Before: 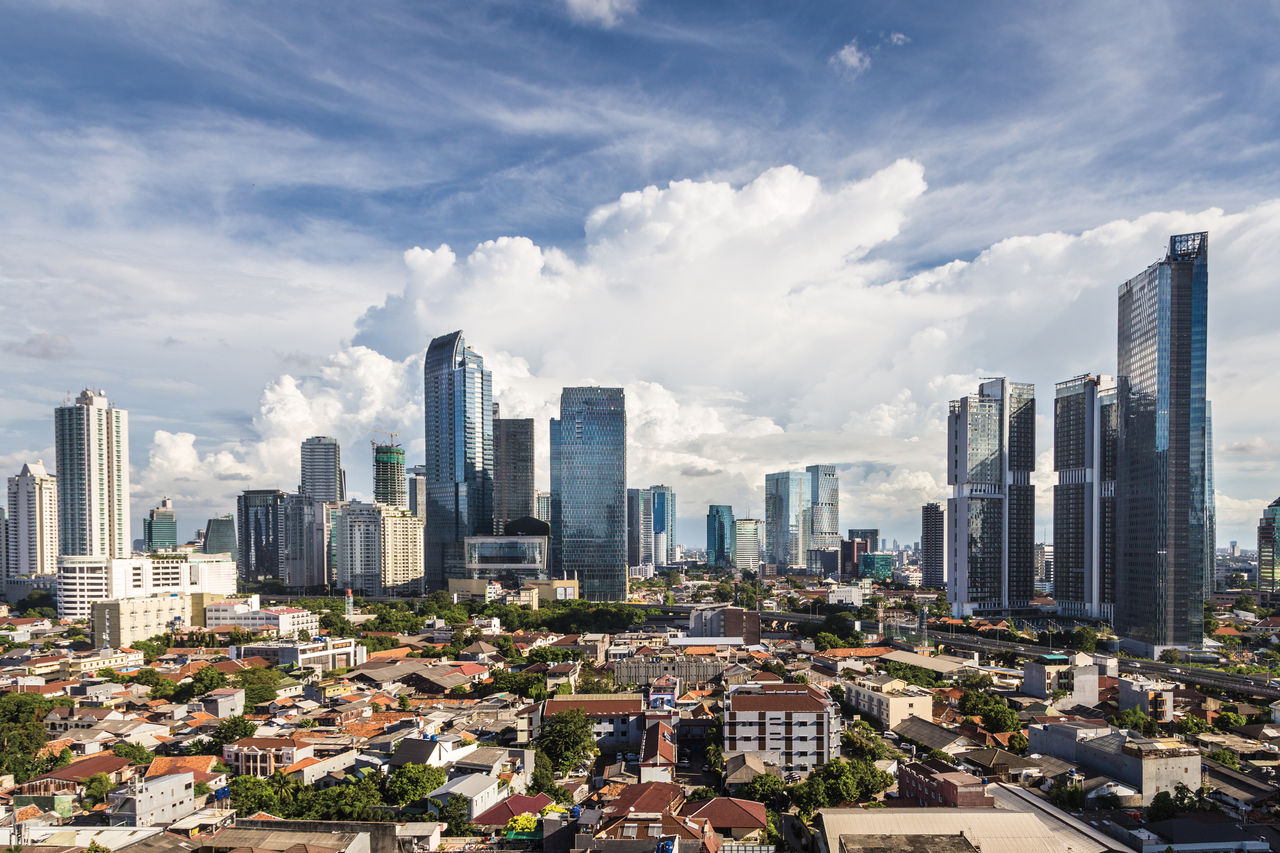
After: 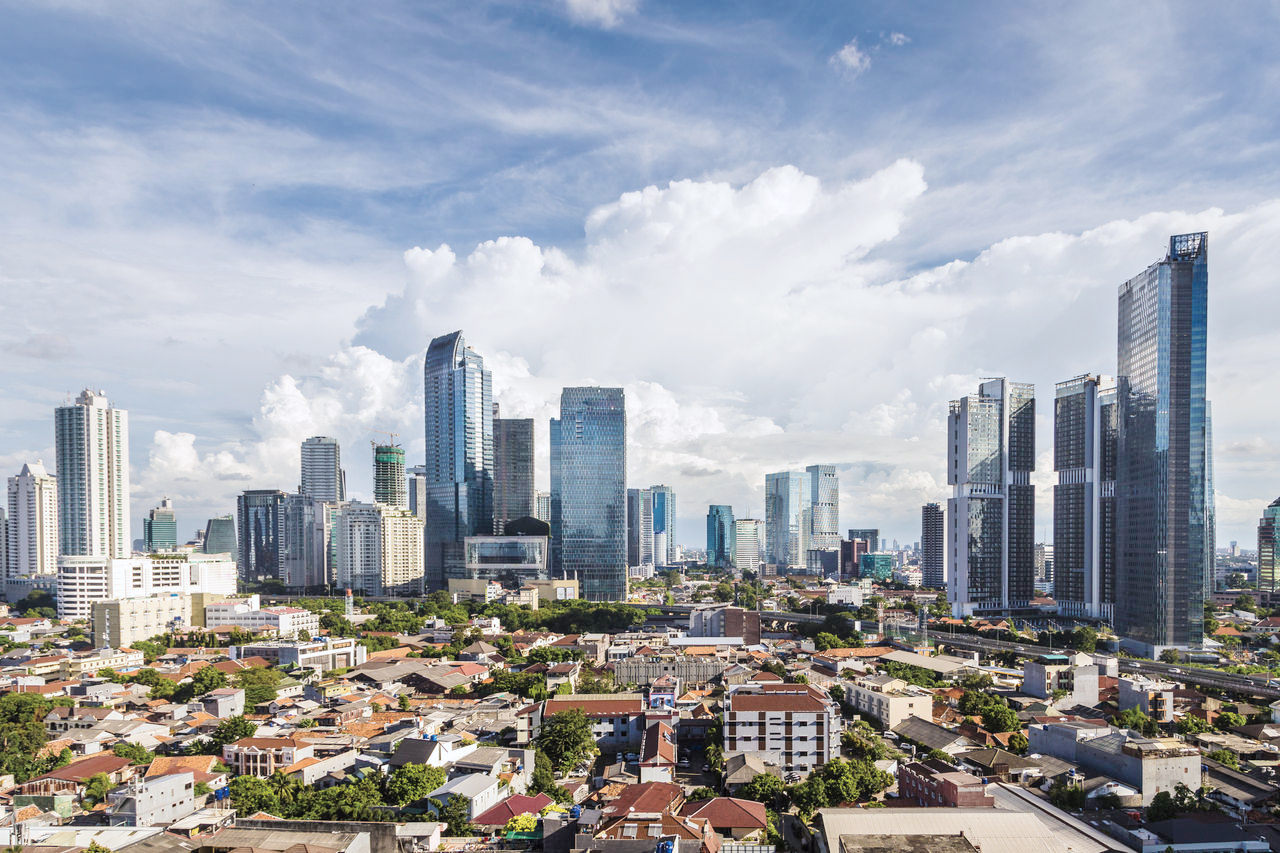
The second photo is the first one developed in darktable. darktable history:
white balance: red 0.98, blue 1.034
base curve: curves: ch0 [(0, 0) (0.158, 0.273) (0.879, 0.895) (1, 1)], preserve colors none
